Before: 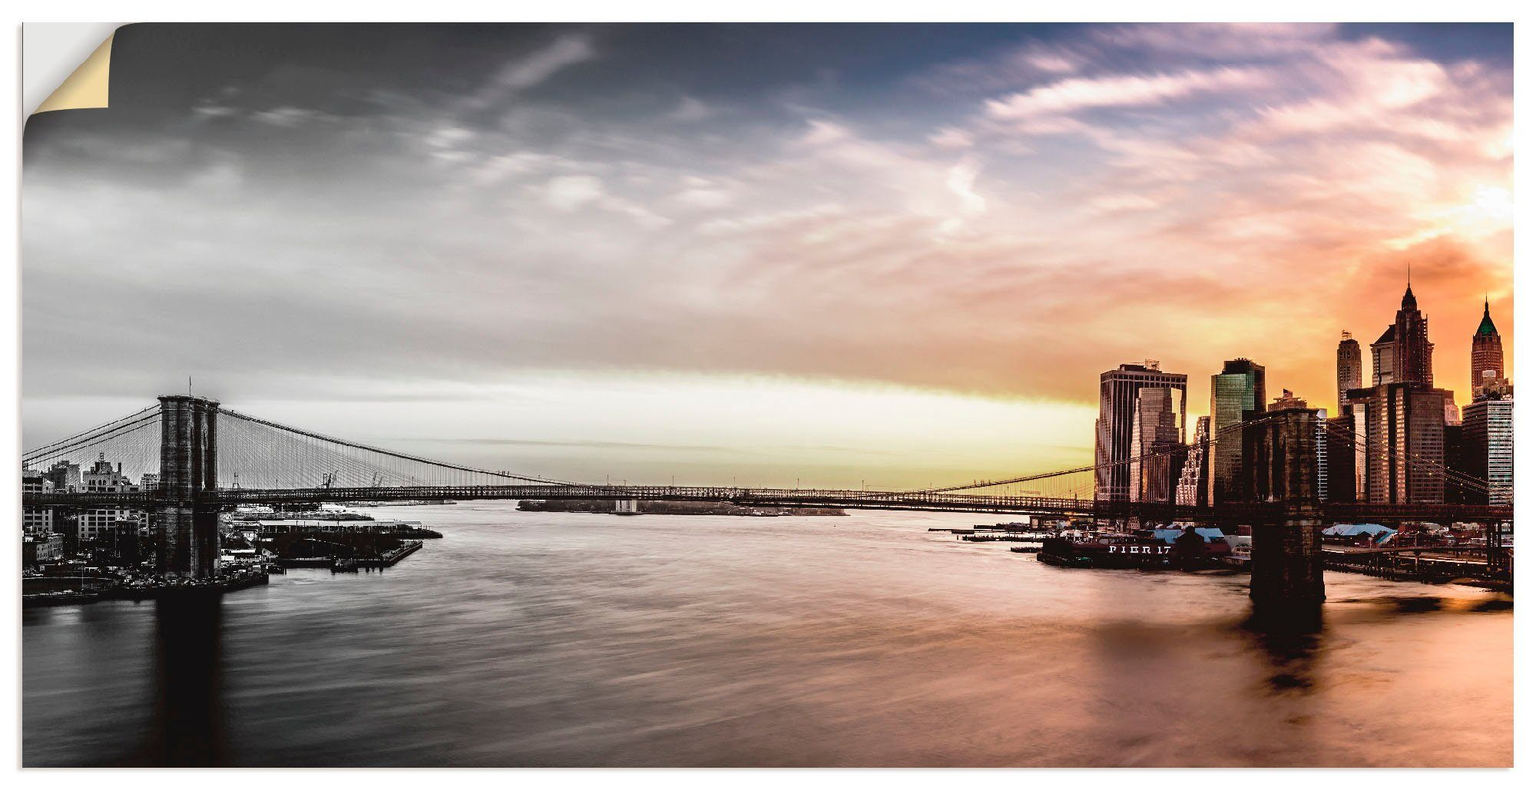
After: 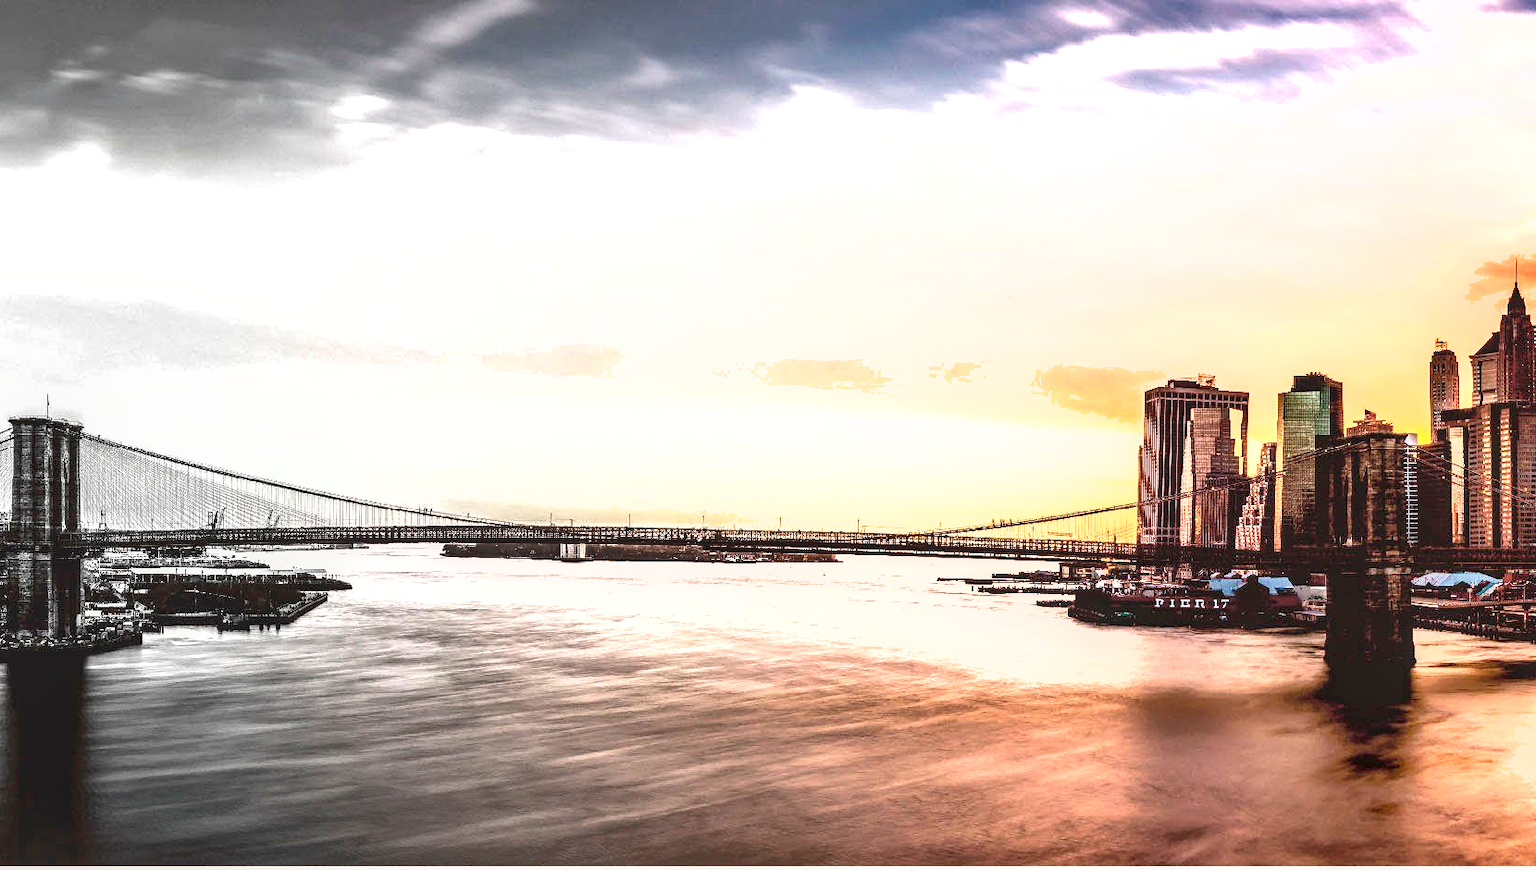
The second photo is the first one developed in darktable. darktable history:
exposure: black level correction 0.001, exposure 1.133 EV, compensate exposure bias true, compensate highlight preservation false
shadows and highlights: soften with gaussian
local contrast: detail 130%
crop: left 9.823%, top 6.271%, right 7.135%, bottom 2.21%
